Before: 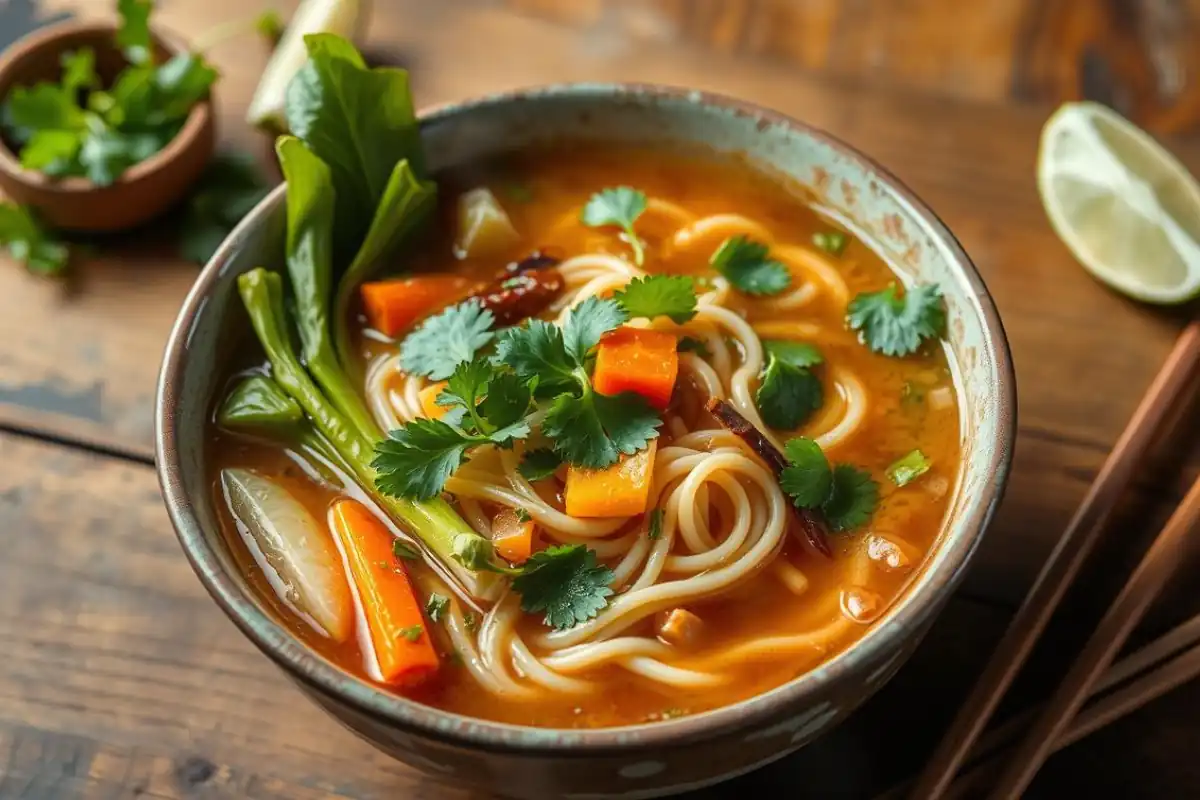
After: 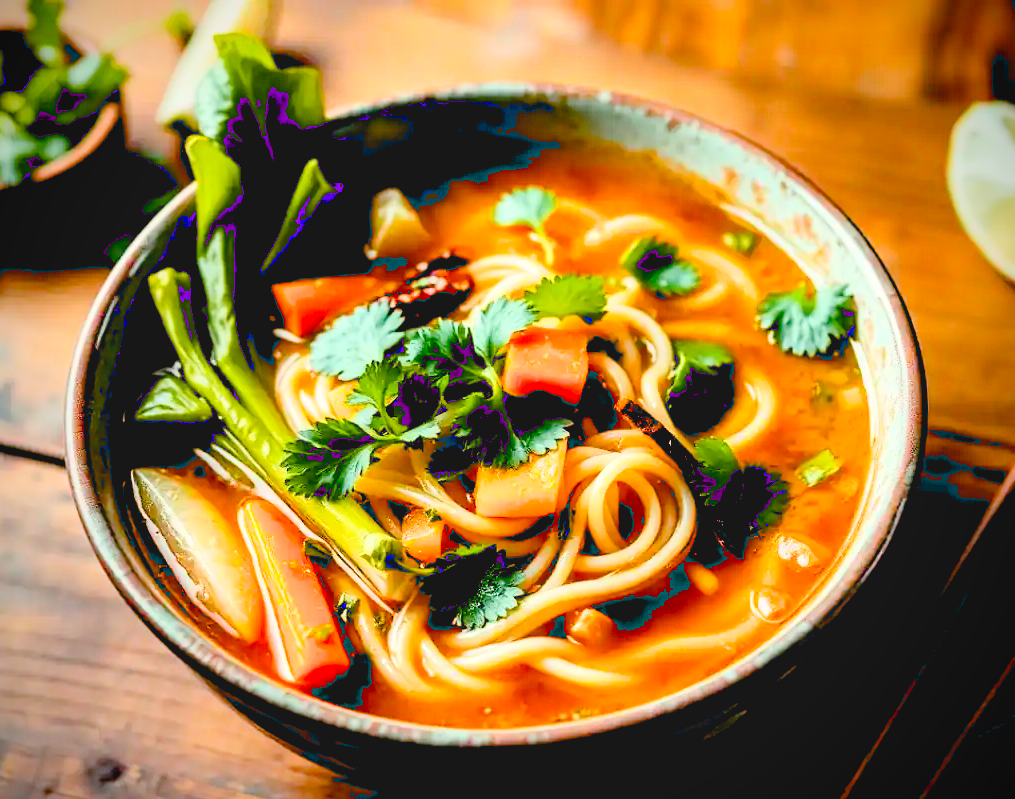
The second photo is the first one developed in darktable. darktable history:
levels: levels [0, 0.397, 0.955]
filmic rgb: middle gray luminance 9.39%, black relative exposure -10.59 EV, white relative exposure 3.44 EV, target black luminance 0%, hardness 6, latitude 59.6%, contrast 1.088, highlights saturation mix 5.49%, shadows ↔ highlights balance 29.13%, color science v6 (2022)
tone curve: curves: ch0 [(0, 0.023) (0.217, 0.19) (0.754, 0.801) (1, 0.977)]; ch1 [(0, 0) (0.392, 0.398) (0.5, 0.5) (0.521, 0.528) (0.56, 0.577) (1, 1)]; ch2 [(0, 0) (0.5, 0.5) (0.579, 0.561) (0.65, 0.657) (1, 1)], color space Lab, independent channels, preserve colors none
crop: left 7.503%, right 7.865%
vignetting: brightness -0.643, saturation -0.004
exposure: black level correction 0.041, exposure 0.5 EV, compensate highlight preservation false
